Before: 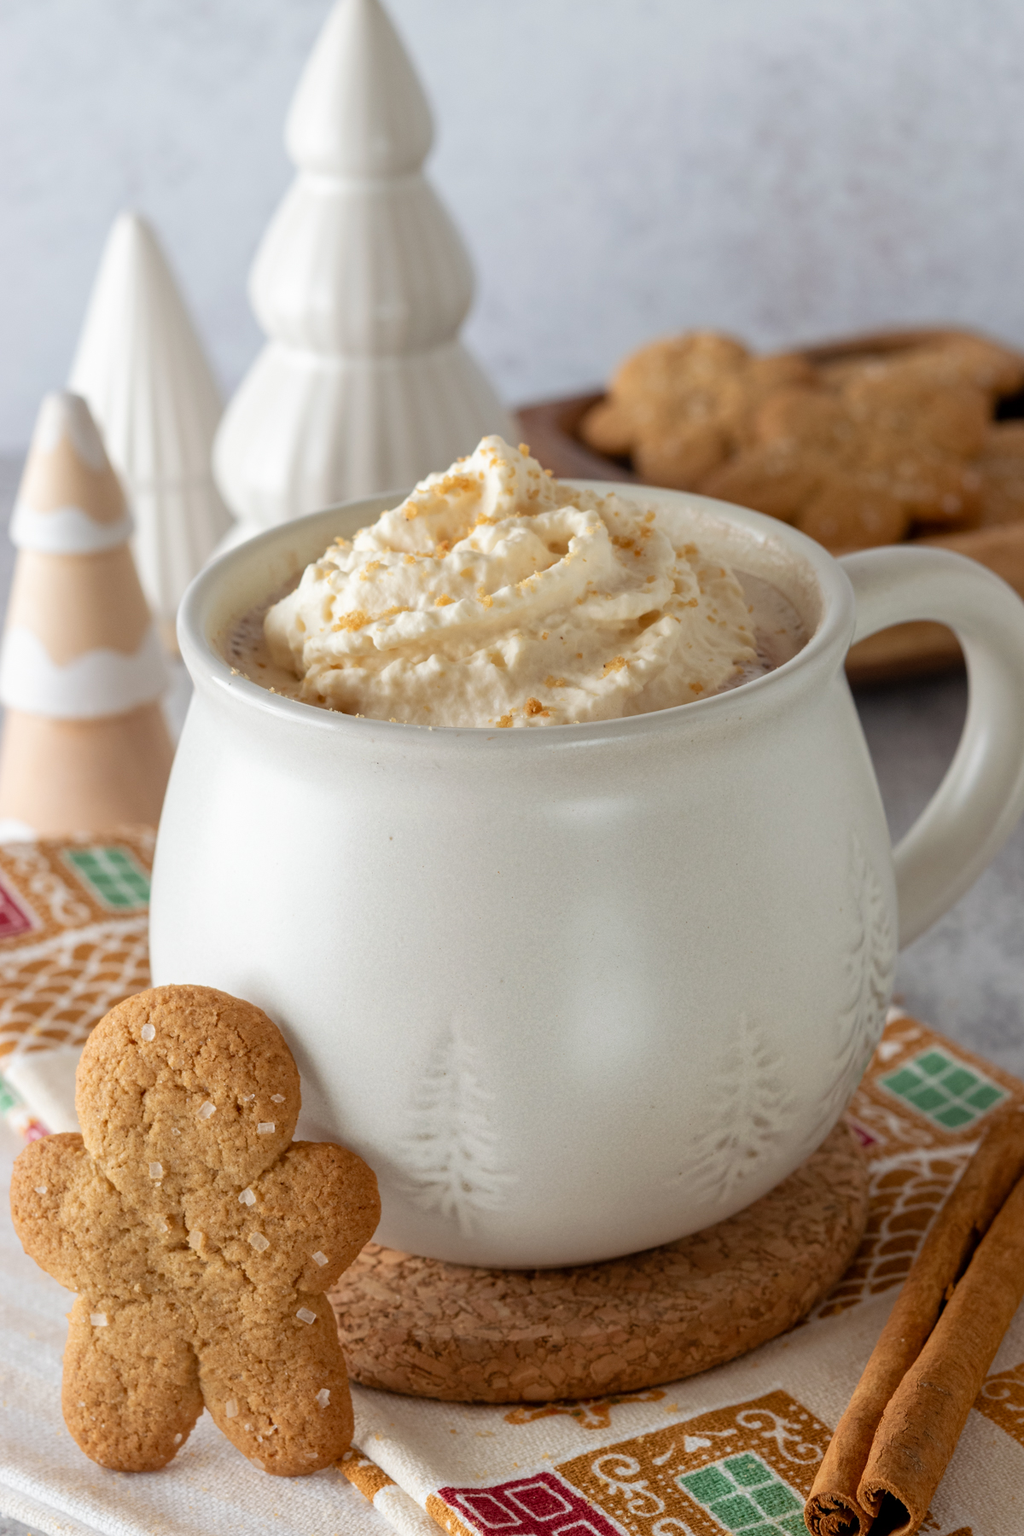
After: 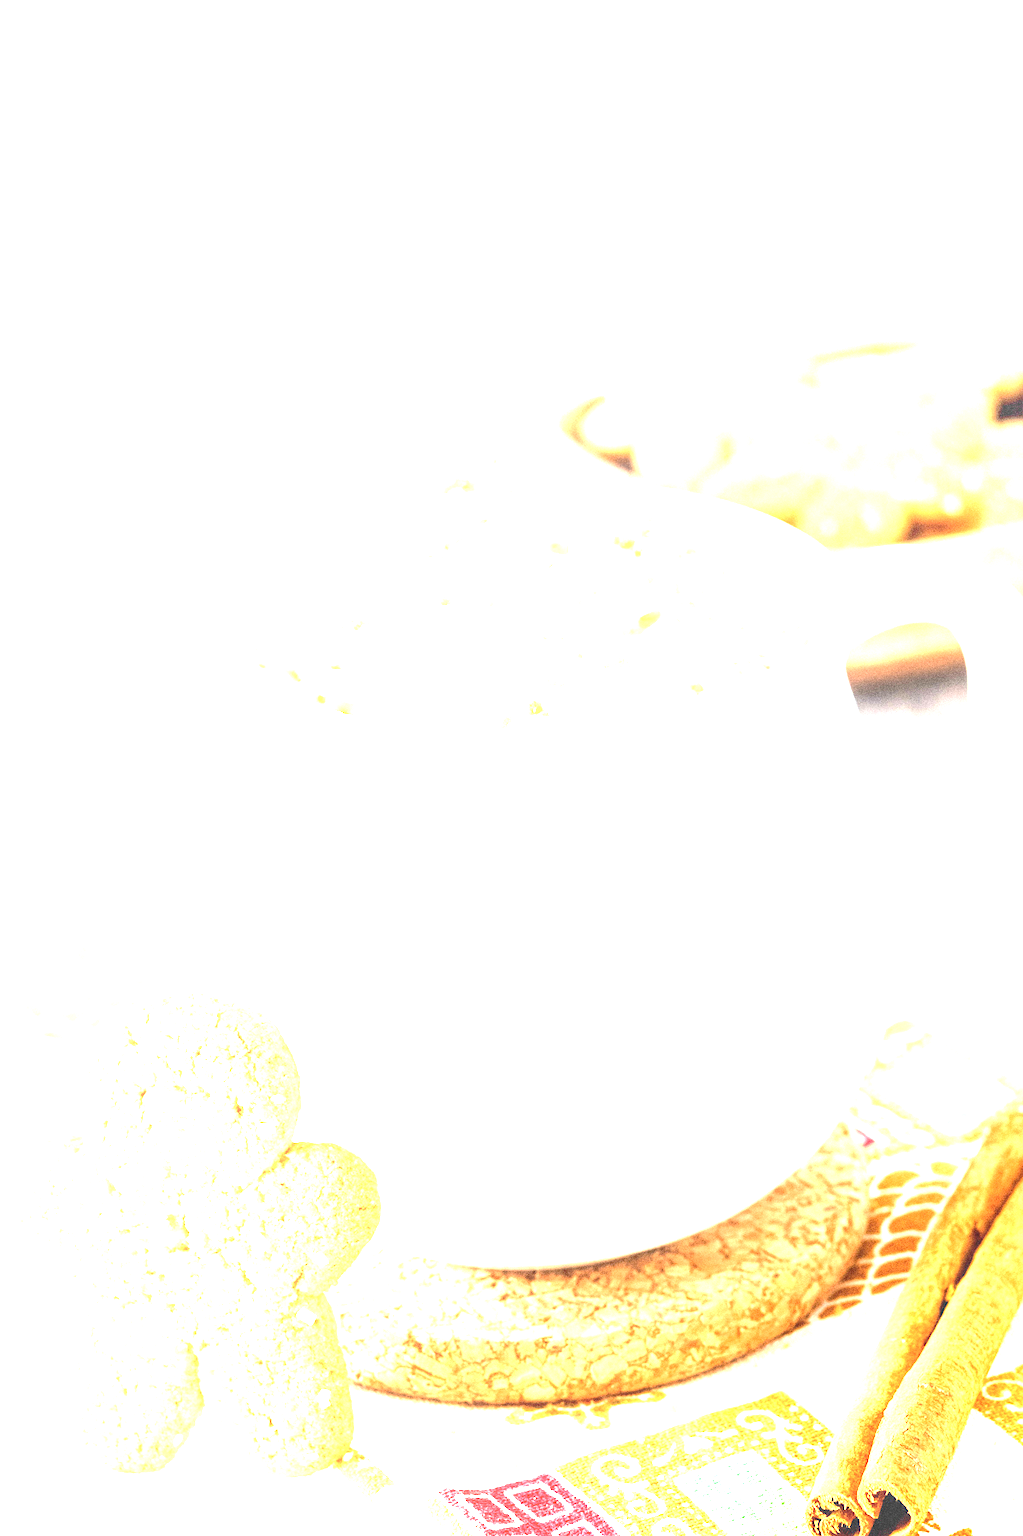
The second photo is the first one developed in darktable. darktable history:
local contrast: on, module defaults
grain: coarseness 0.09 ISO, strength 40%
exposure: black level correction 0, exposure 4 EV, compensate exposure bias true, compensate highlight preservation false
